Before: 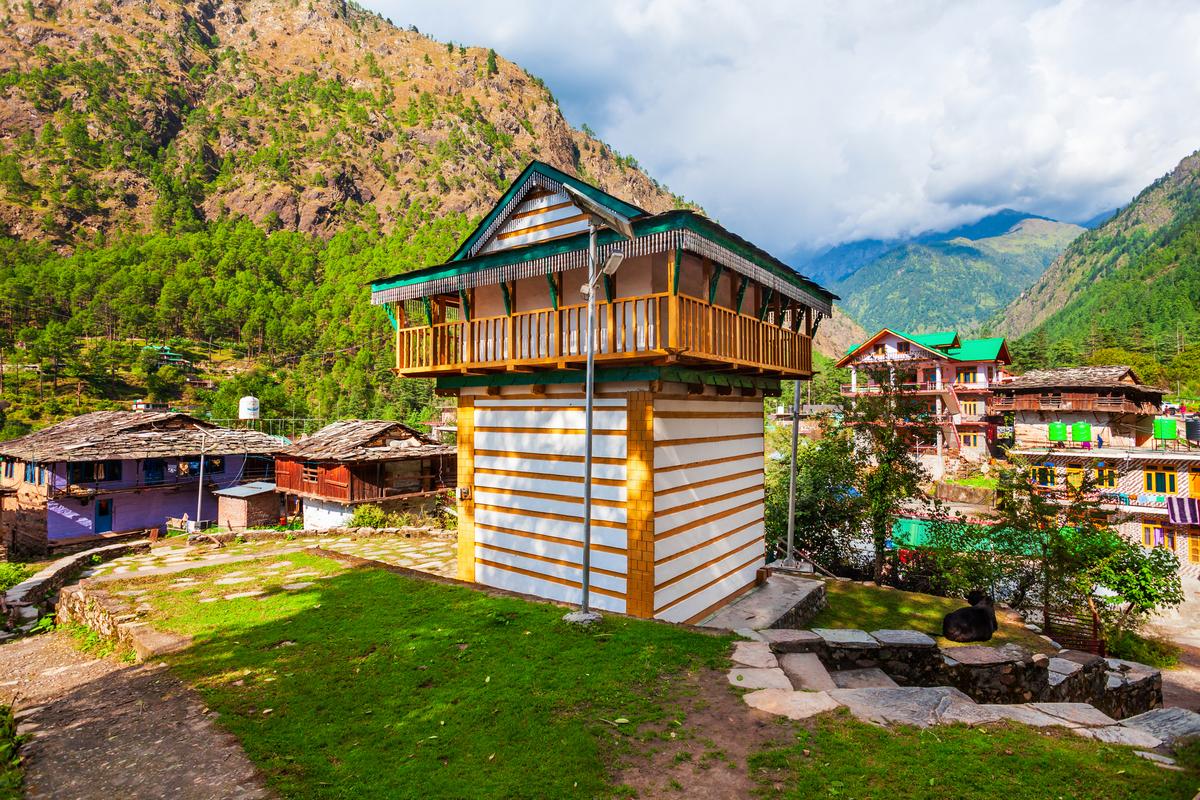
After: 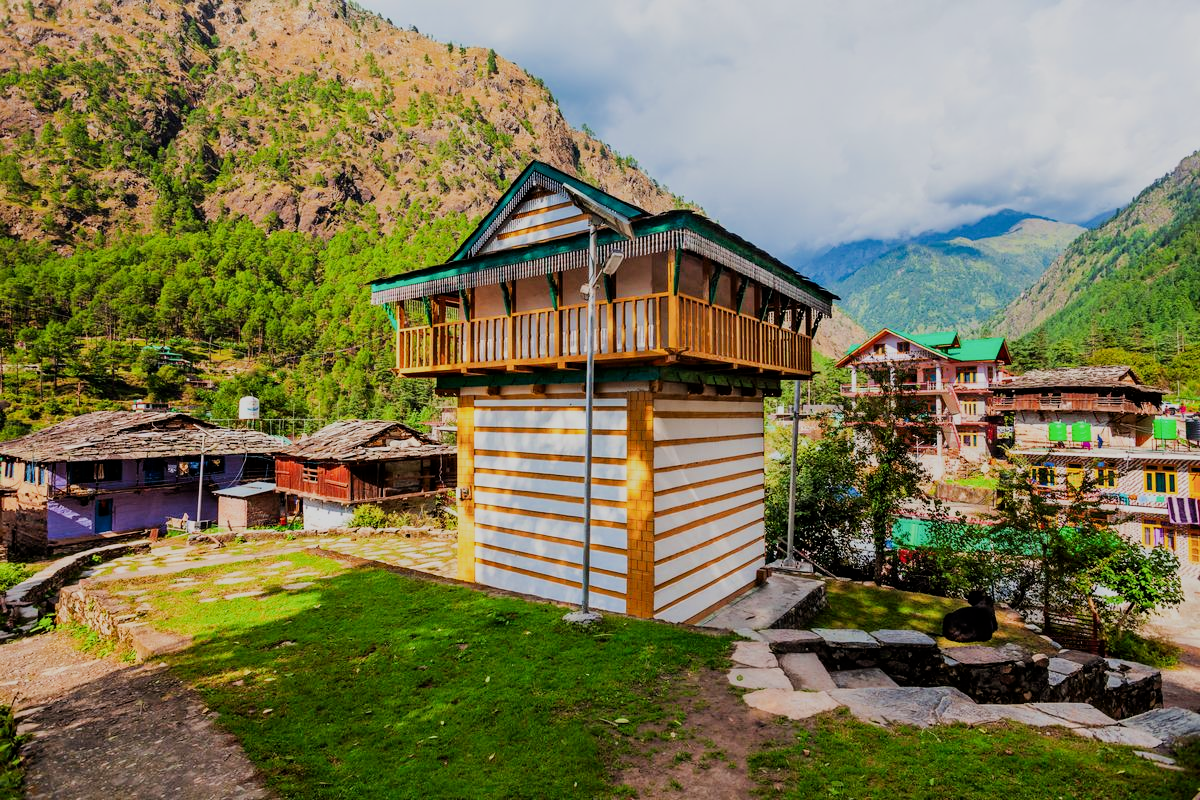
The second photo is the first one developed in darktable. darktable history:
contrast brightness saturation: contrast 0.08, saturation 0.02
filmic rgb: black relative exposure -9.22 EV, white relative exposure 6.77 EV, hardness 3.07, contrast 1.05
